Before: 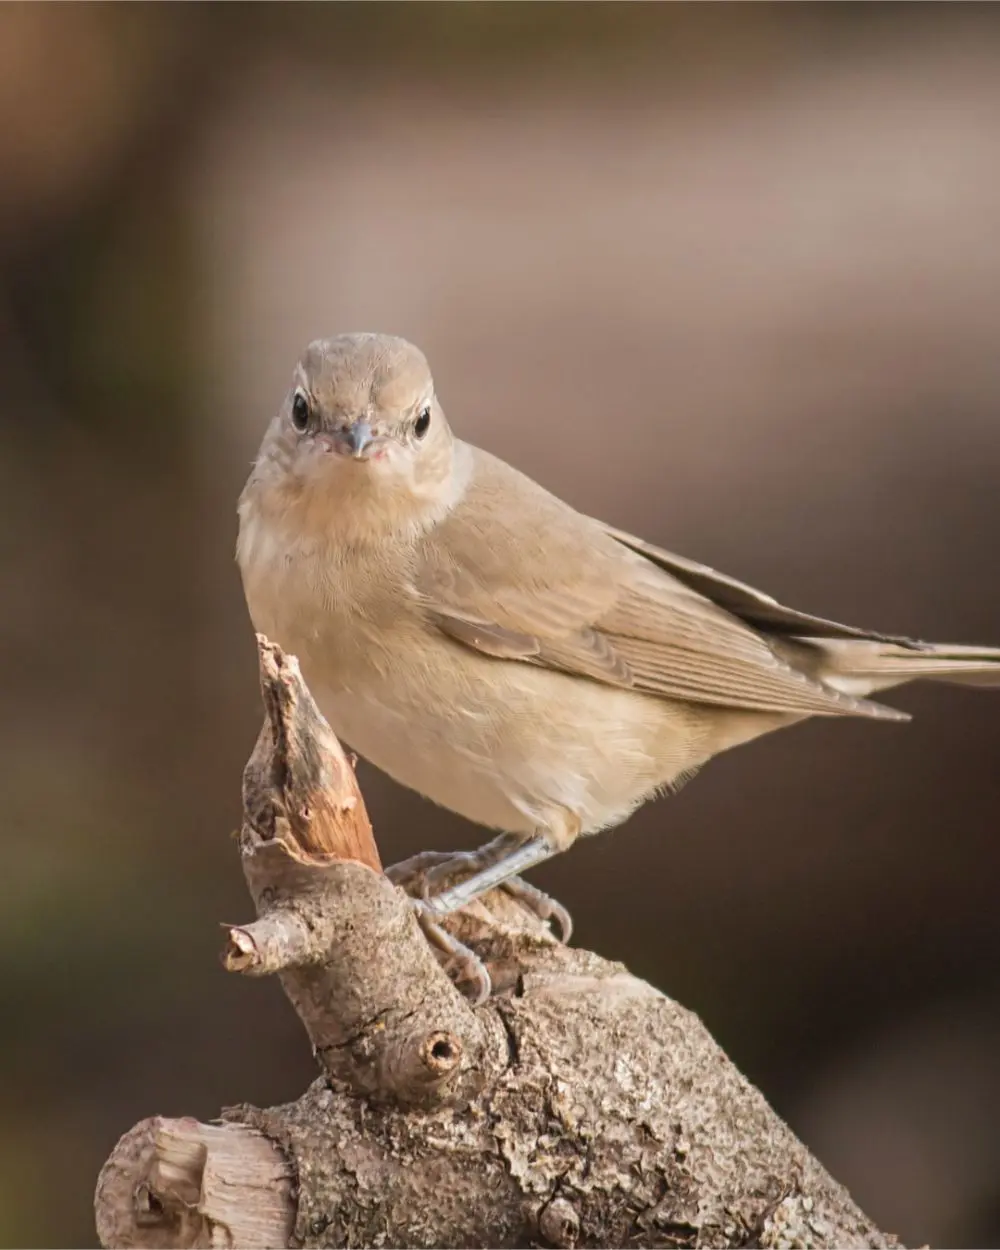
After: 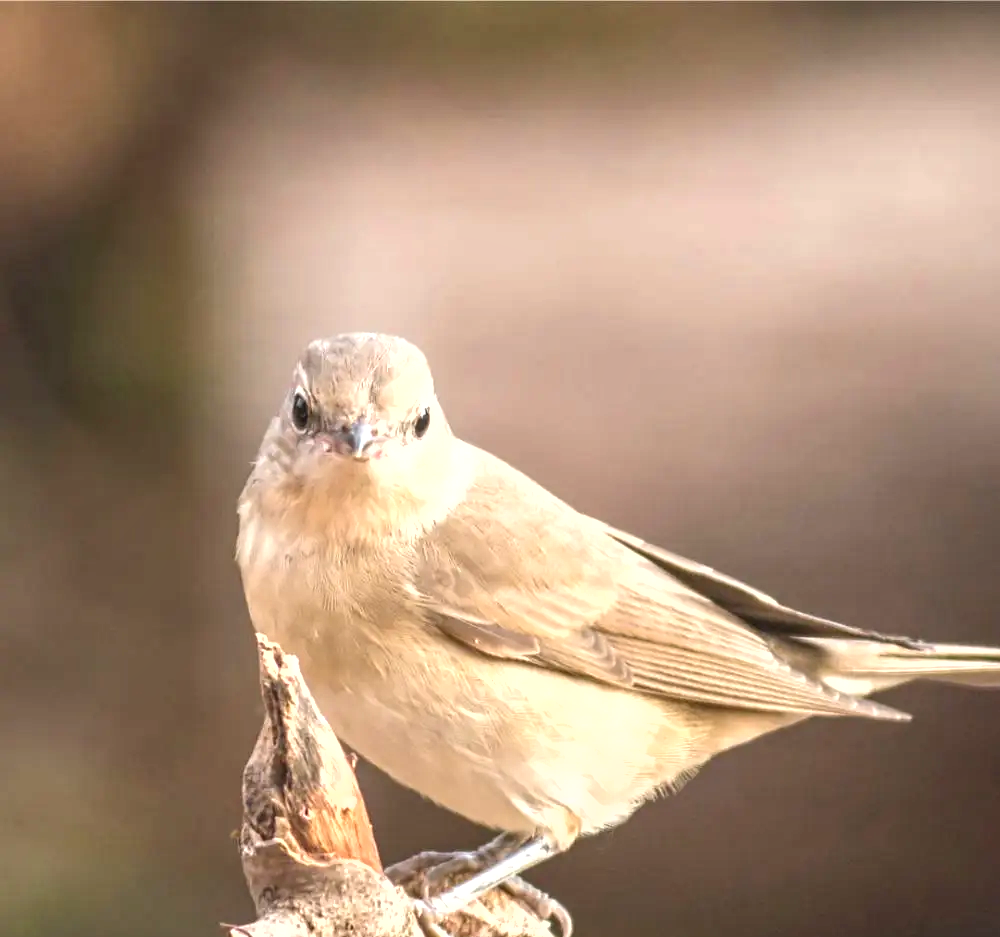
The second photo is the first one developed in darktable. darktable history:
local contrast: on, module defaults
exposure: exposure 0.993 EV, compensate exposure bias true, compensate highlight preservation false
shadows and highlights: shadows 25.16, highlights -23.53
crop: bottom 24.991%
